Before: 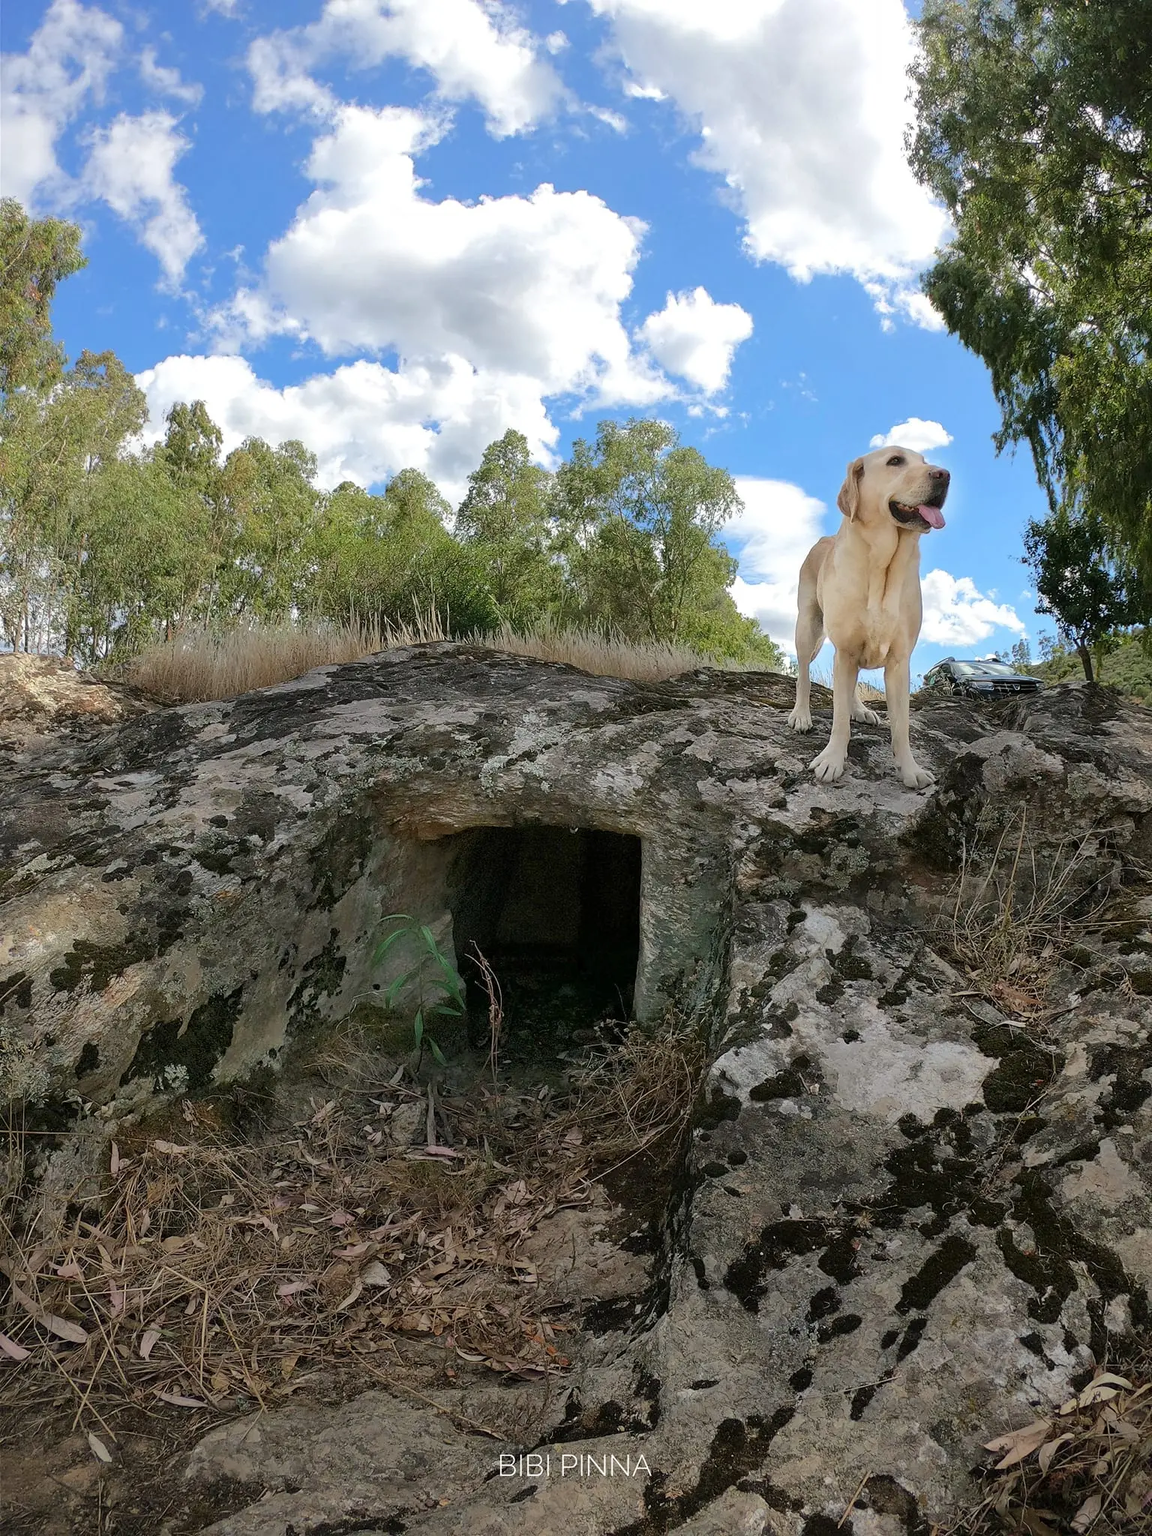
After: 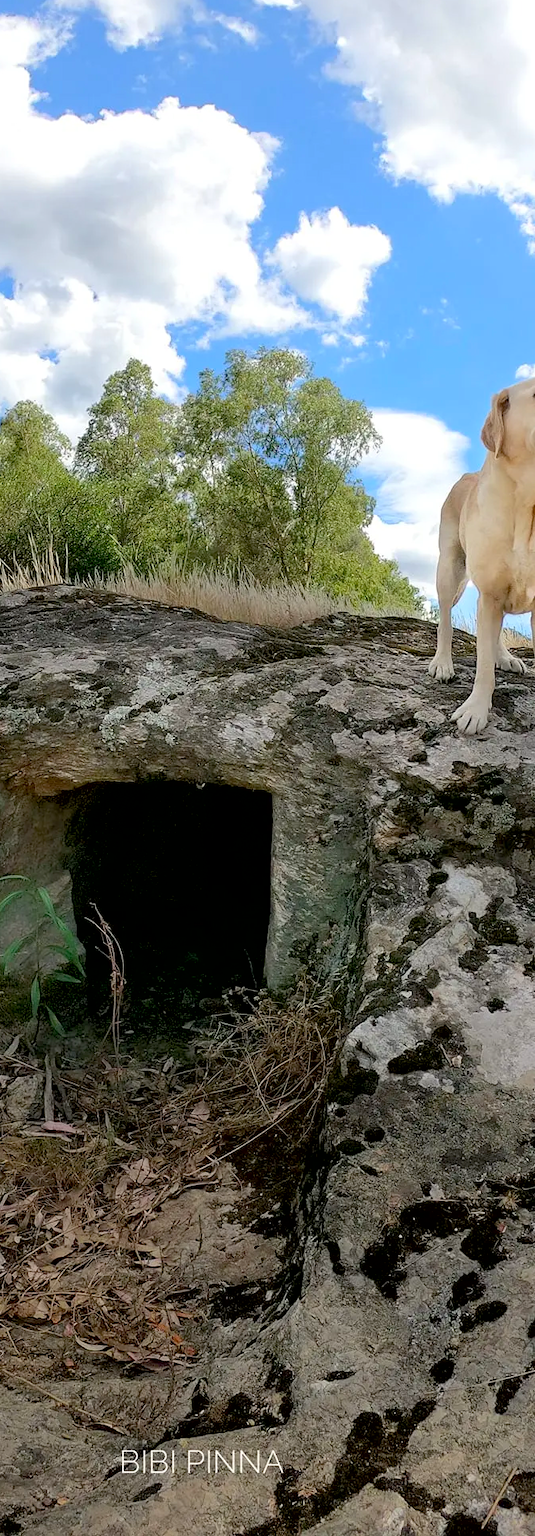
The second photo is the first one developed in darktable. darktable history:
crop: left 33.52%, top 6.049%, right 22.751%
exposure: black level correction 0.01, exposure 0.007 EV, compensate exposure bias true, compensate highlight preservation false
contrast brightness saturation: contrast 0.028, brightness 0.063, saturation 0.125
